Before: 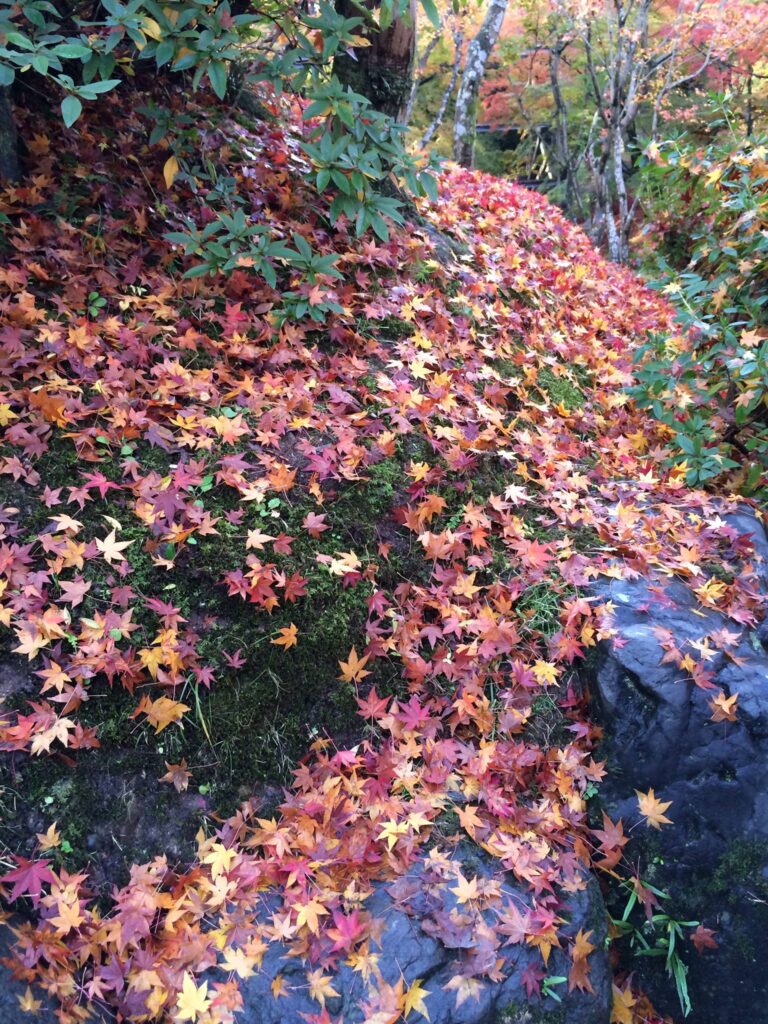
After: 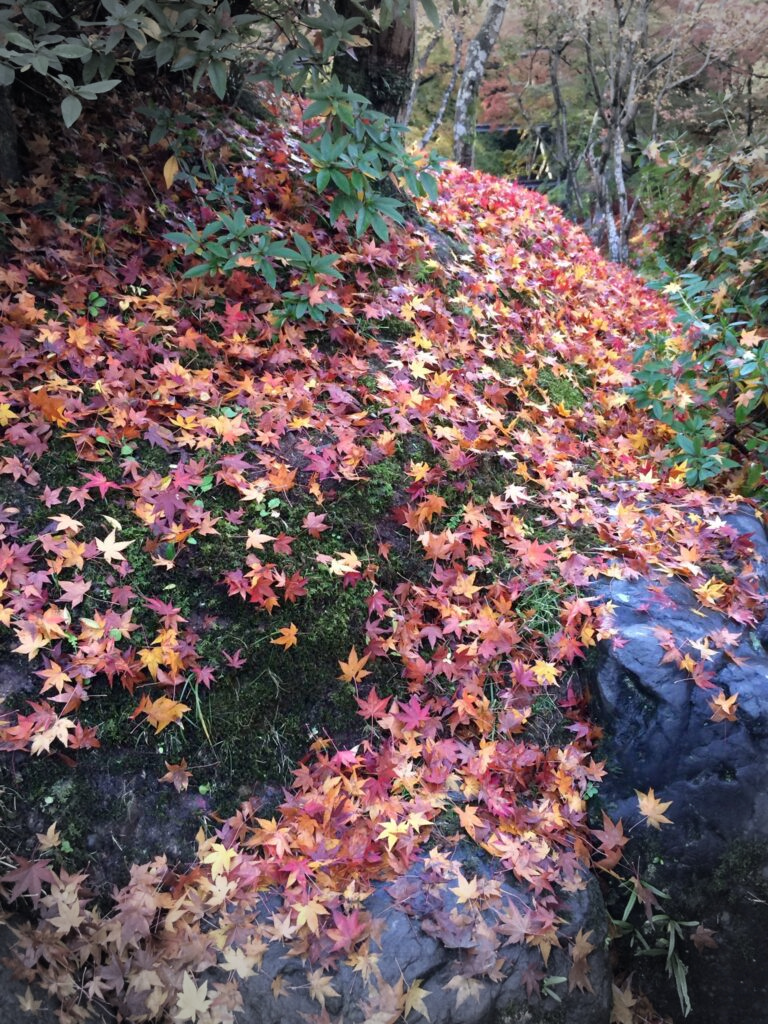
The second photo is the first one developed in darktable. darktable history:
vignetting: fall-off start 90.2%, fall-off radius 38.77%, brightness -0.449, saturation -0.69, width/height ratio 1.215, shape 1.29
